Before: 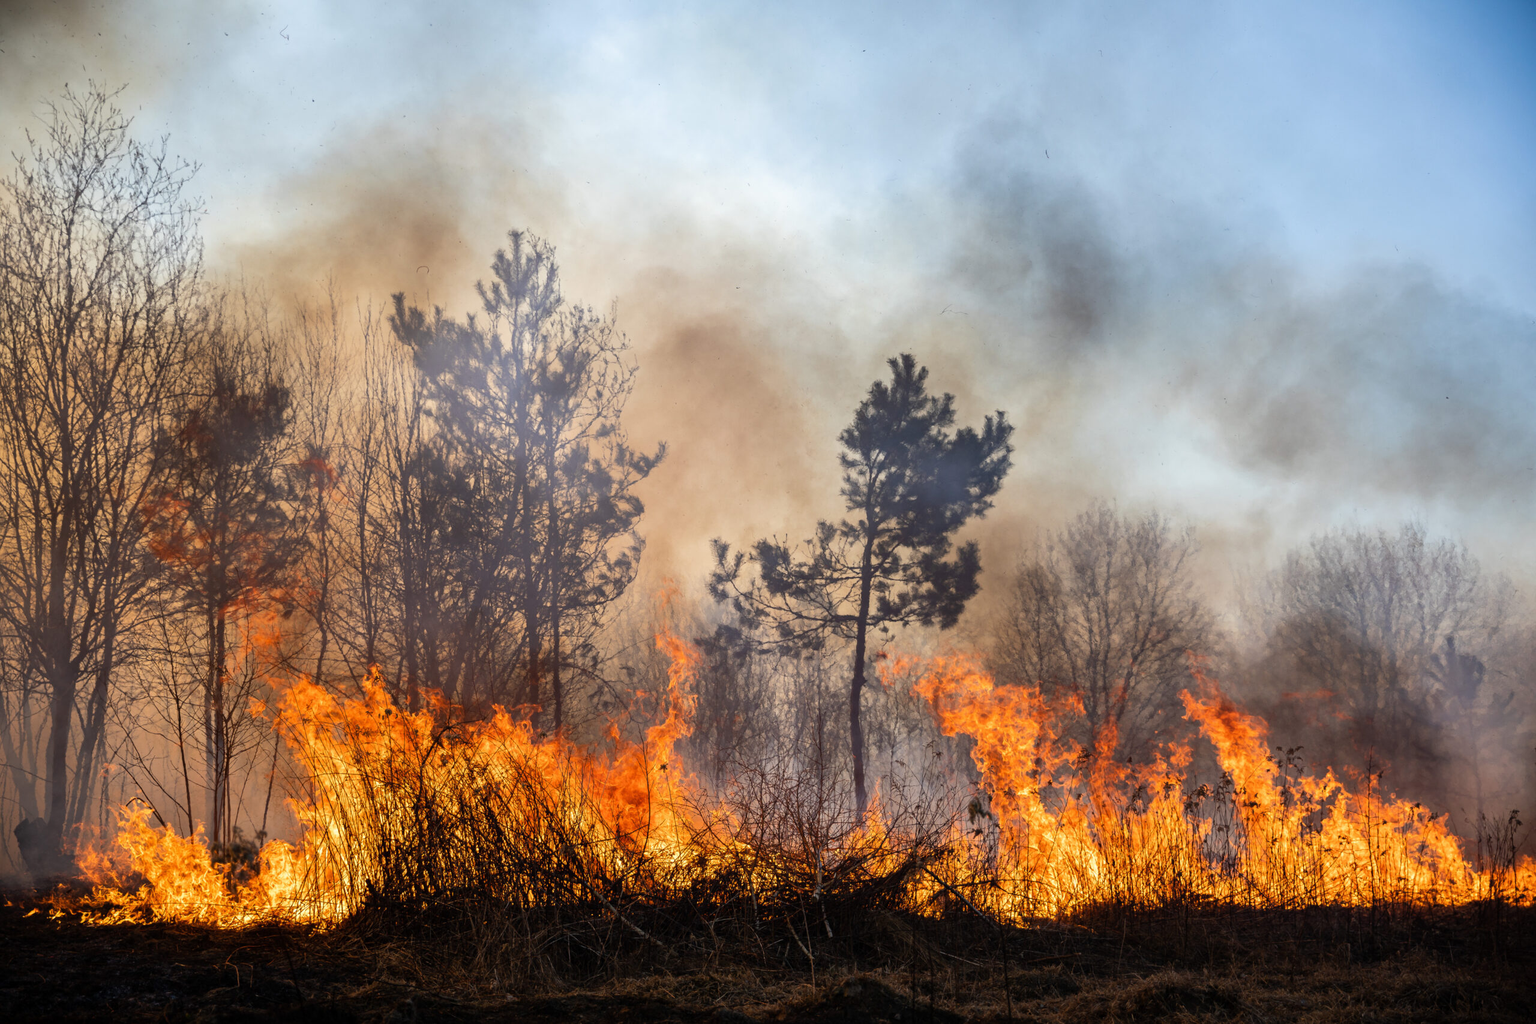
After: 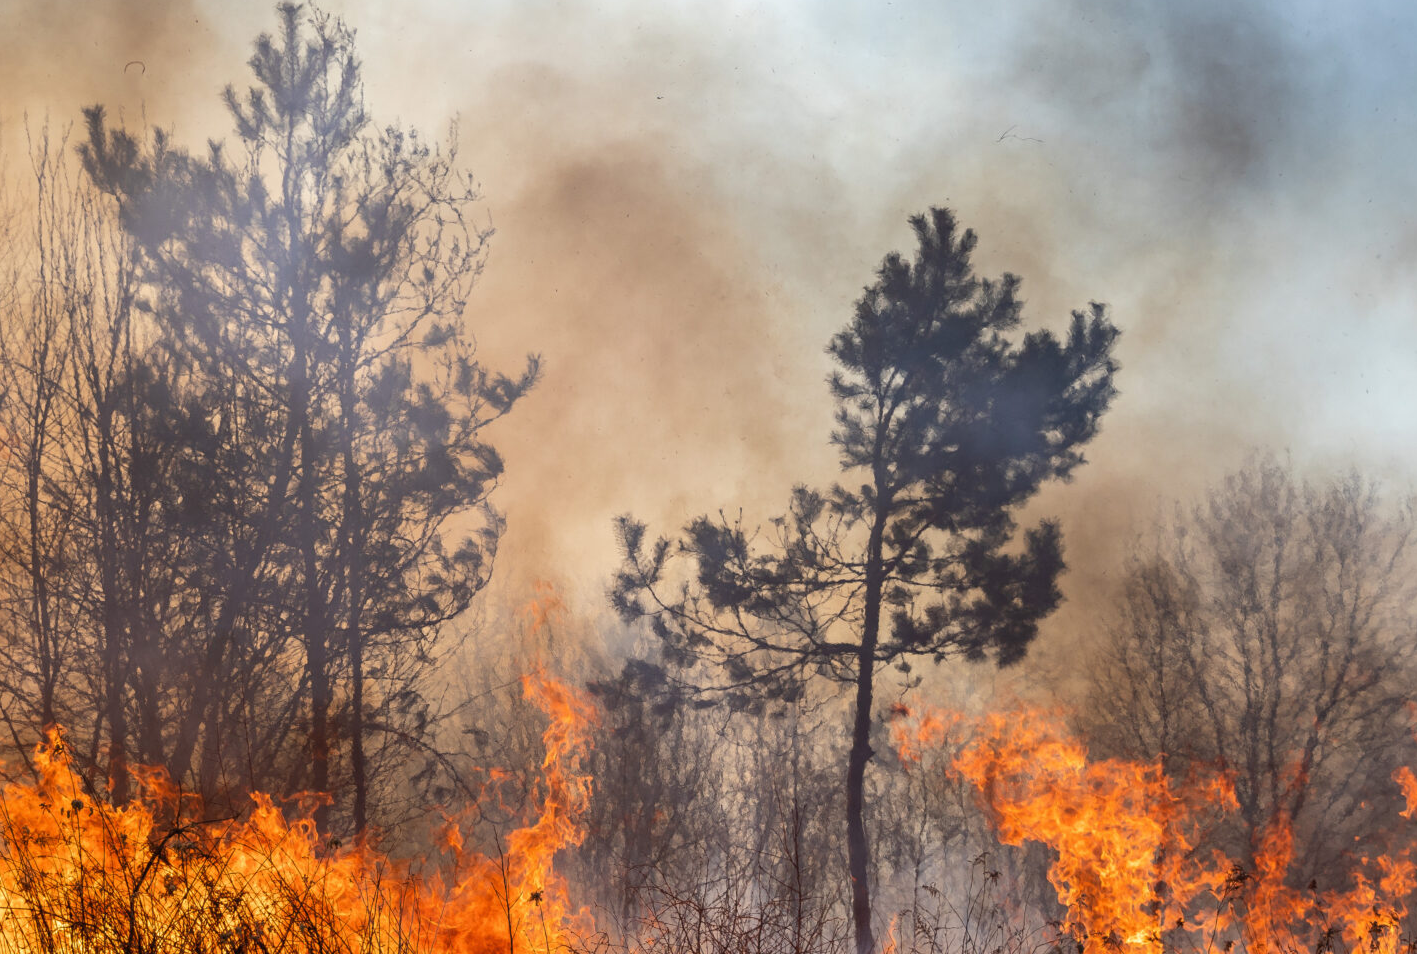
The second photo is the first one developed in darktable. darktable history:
crop and rotate: left 22.282%, top 22.397%, right 22.329%, bottom 21.707%
